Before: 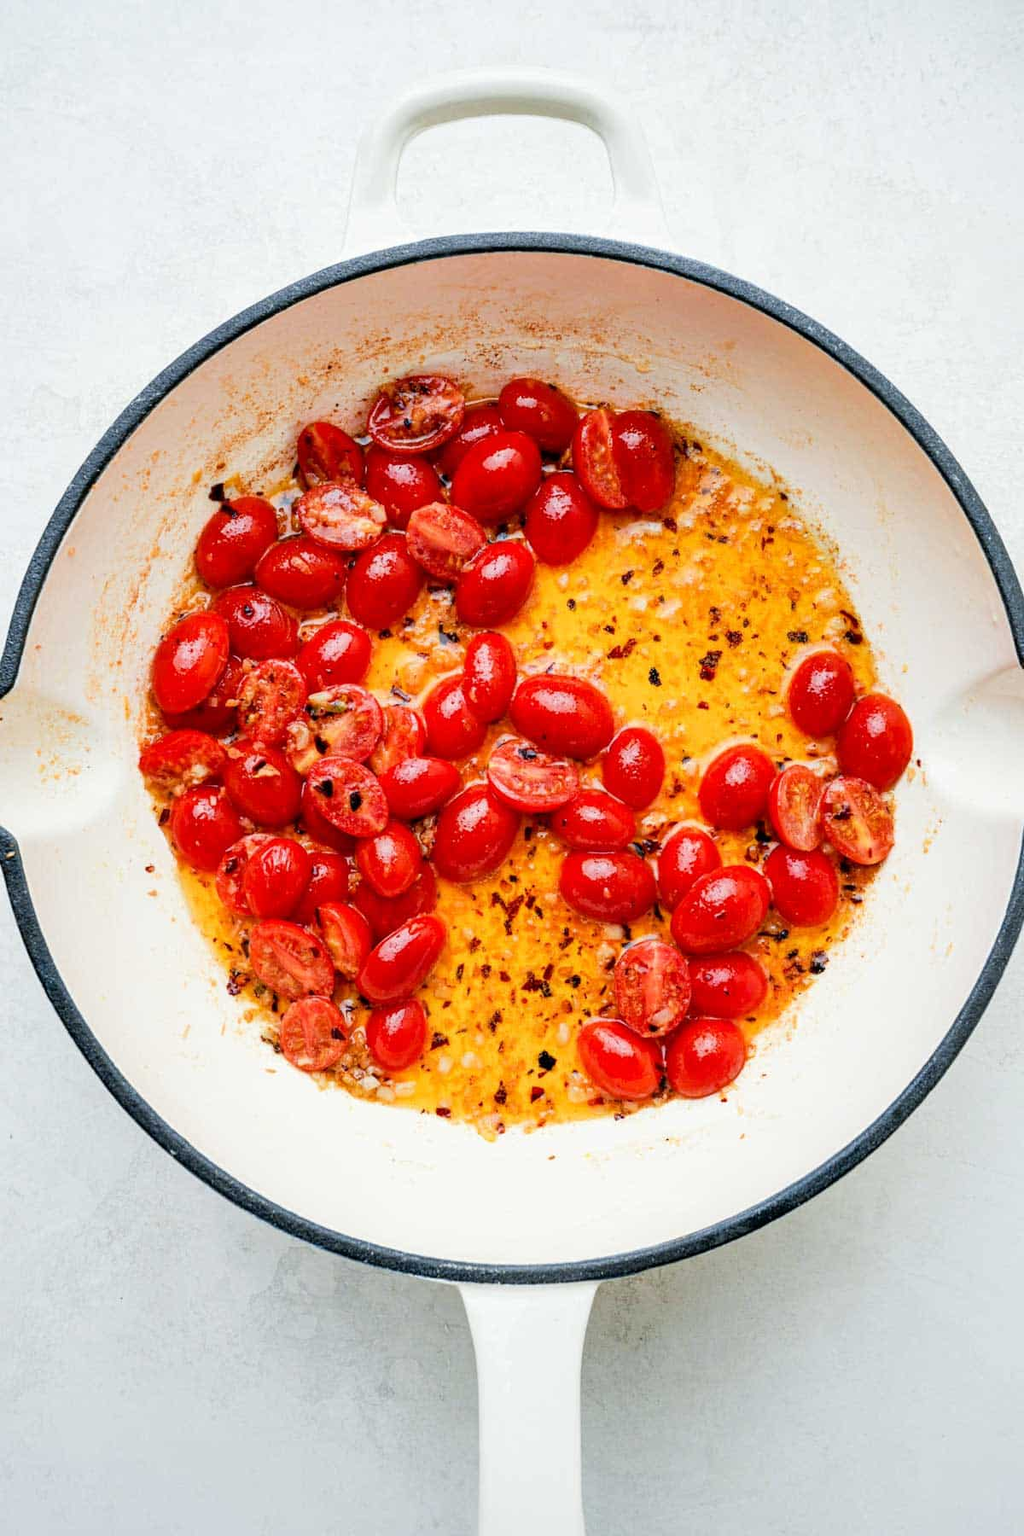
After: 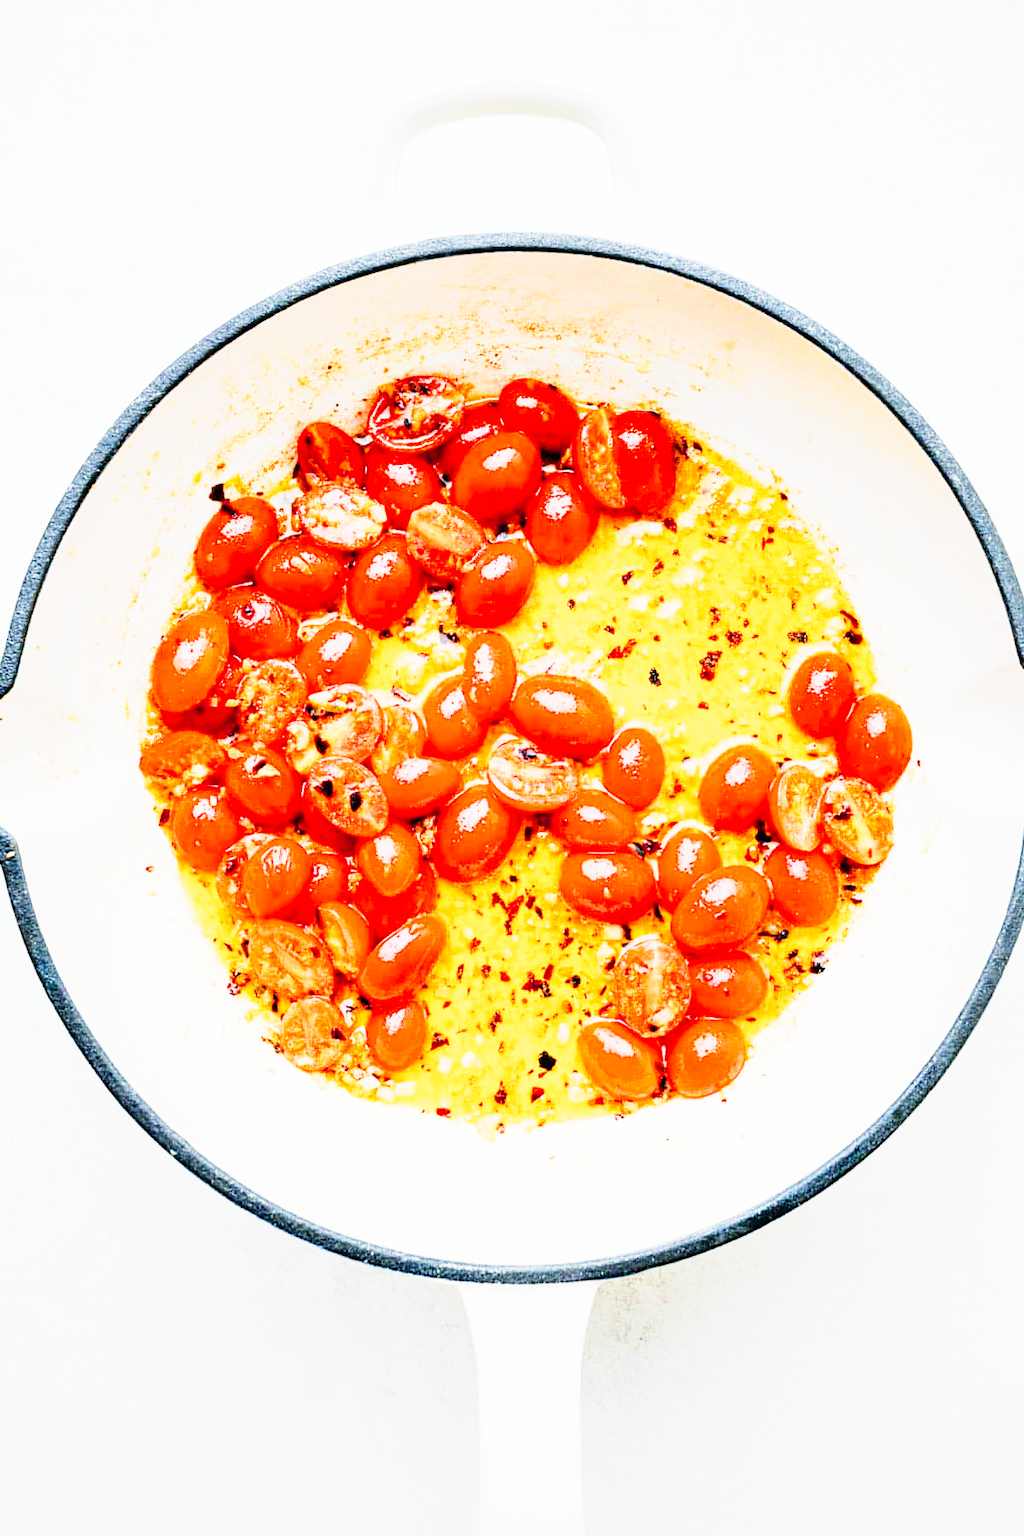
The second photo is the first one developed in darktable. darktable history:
tone curve: curves: ch0 [(0, 0) (0.003, 0.004) (0.011, 0.016) (0.025, 0.035) (0.044, 0.062) (0.069, 0.097) (0.1, 0.143) (0.136, 0.205) (0.177, 0.276) (0.224, 0.36) (0.277, 0.461) (0.335, 0.584) (0.399, 0.686) (0.468, 0.783) (0.543, 0.868) (0.623, 0.927) (0.709, 0.96) (0.801, 0.974) (0.898, 0.986) (1, 1)], preserve colors none
color balance rgb: global vibrance 6.81%, saturation formula JzAzBz (2021)
